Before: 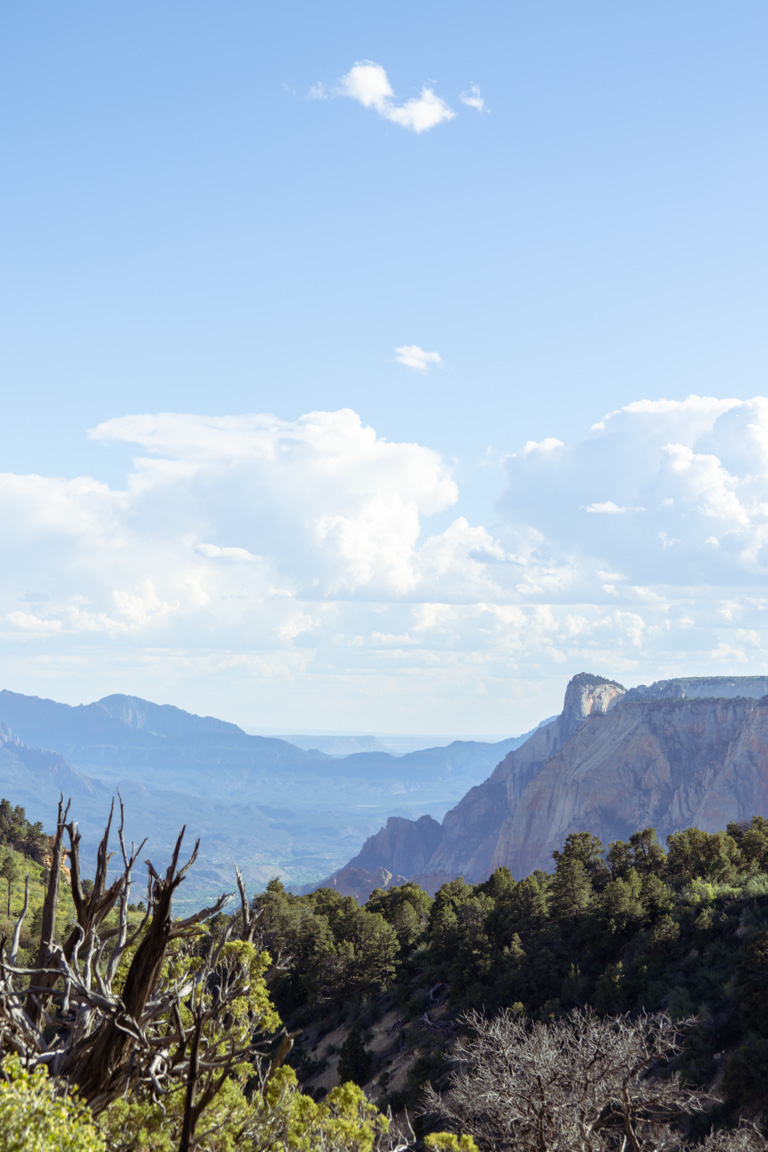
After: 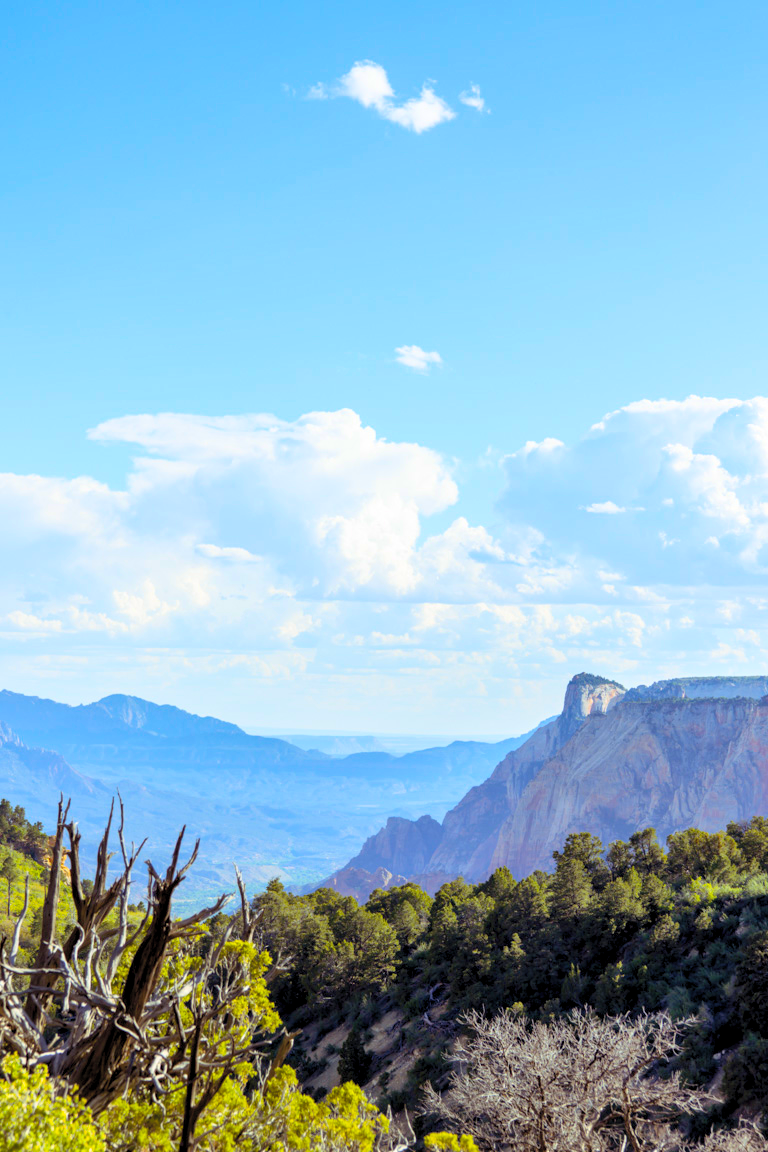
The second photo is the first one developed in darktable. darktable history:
contrast brightness saturation: contrast 0.138, brightness 0.218
shadows and highlights: shadows 52.4, soften with gaussian
color balance rgb: global offset › luminance -0.416%, shadows fall-off 101.056%, linear chroma grading › global chroma 19.806%, perceptual saturation grading › global saturation 39.636%, mask middle-gray fulcrum 22.597%
